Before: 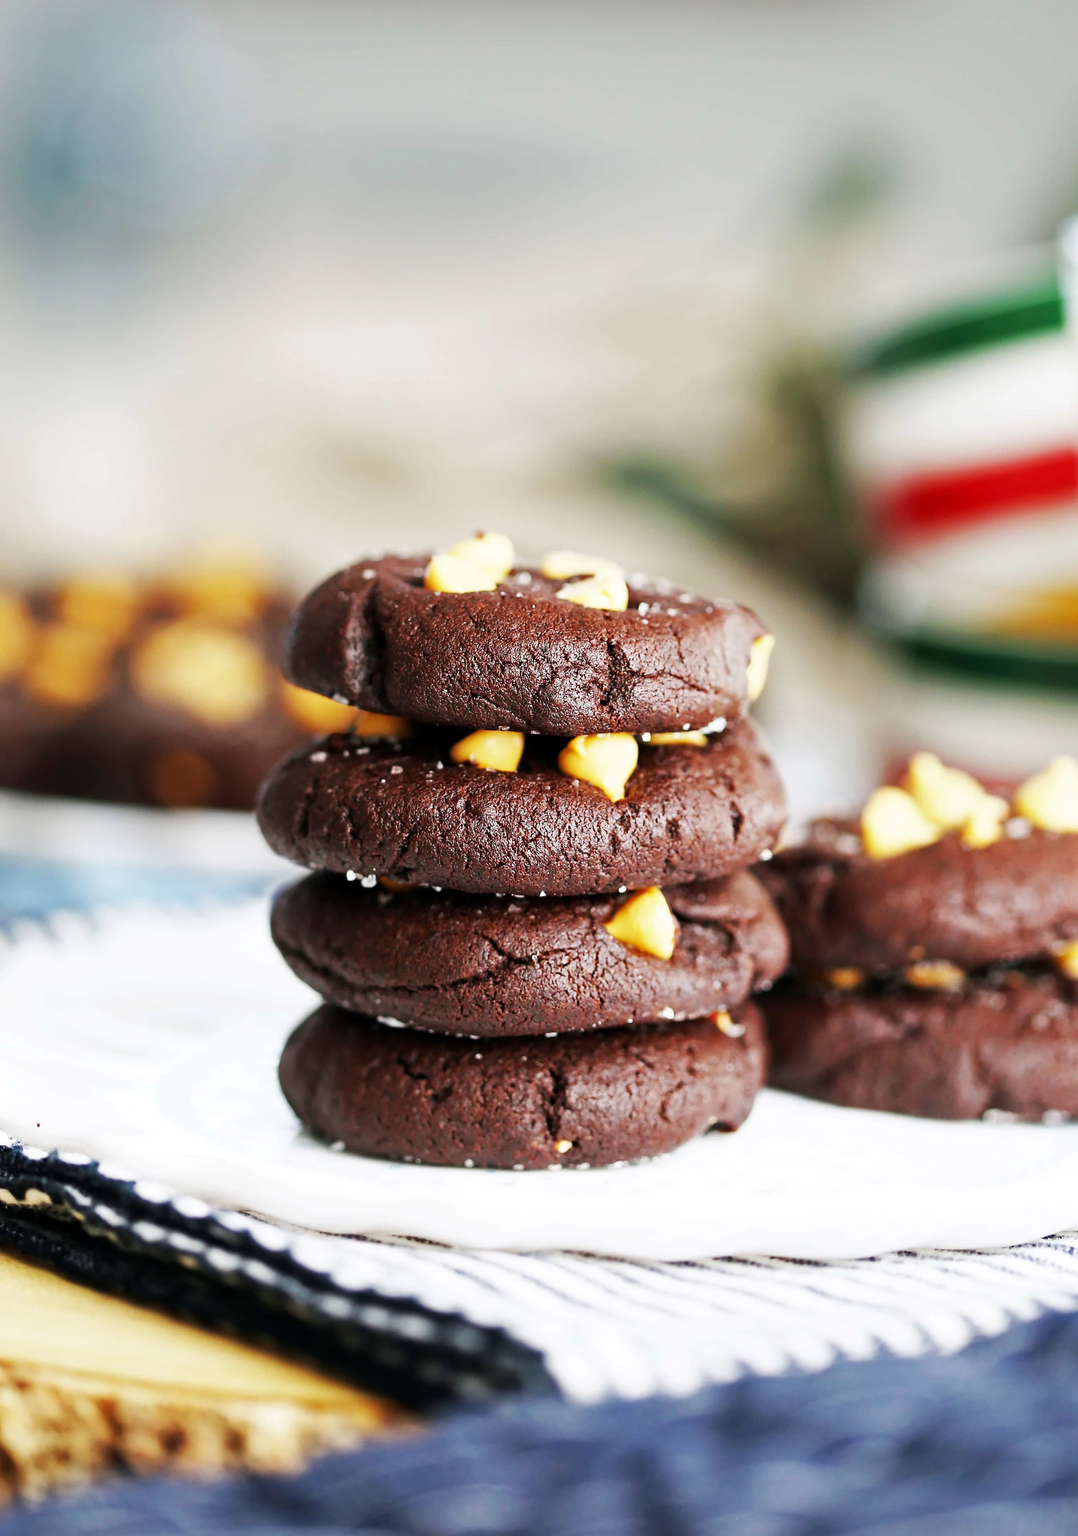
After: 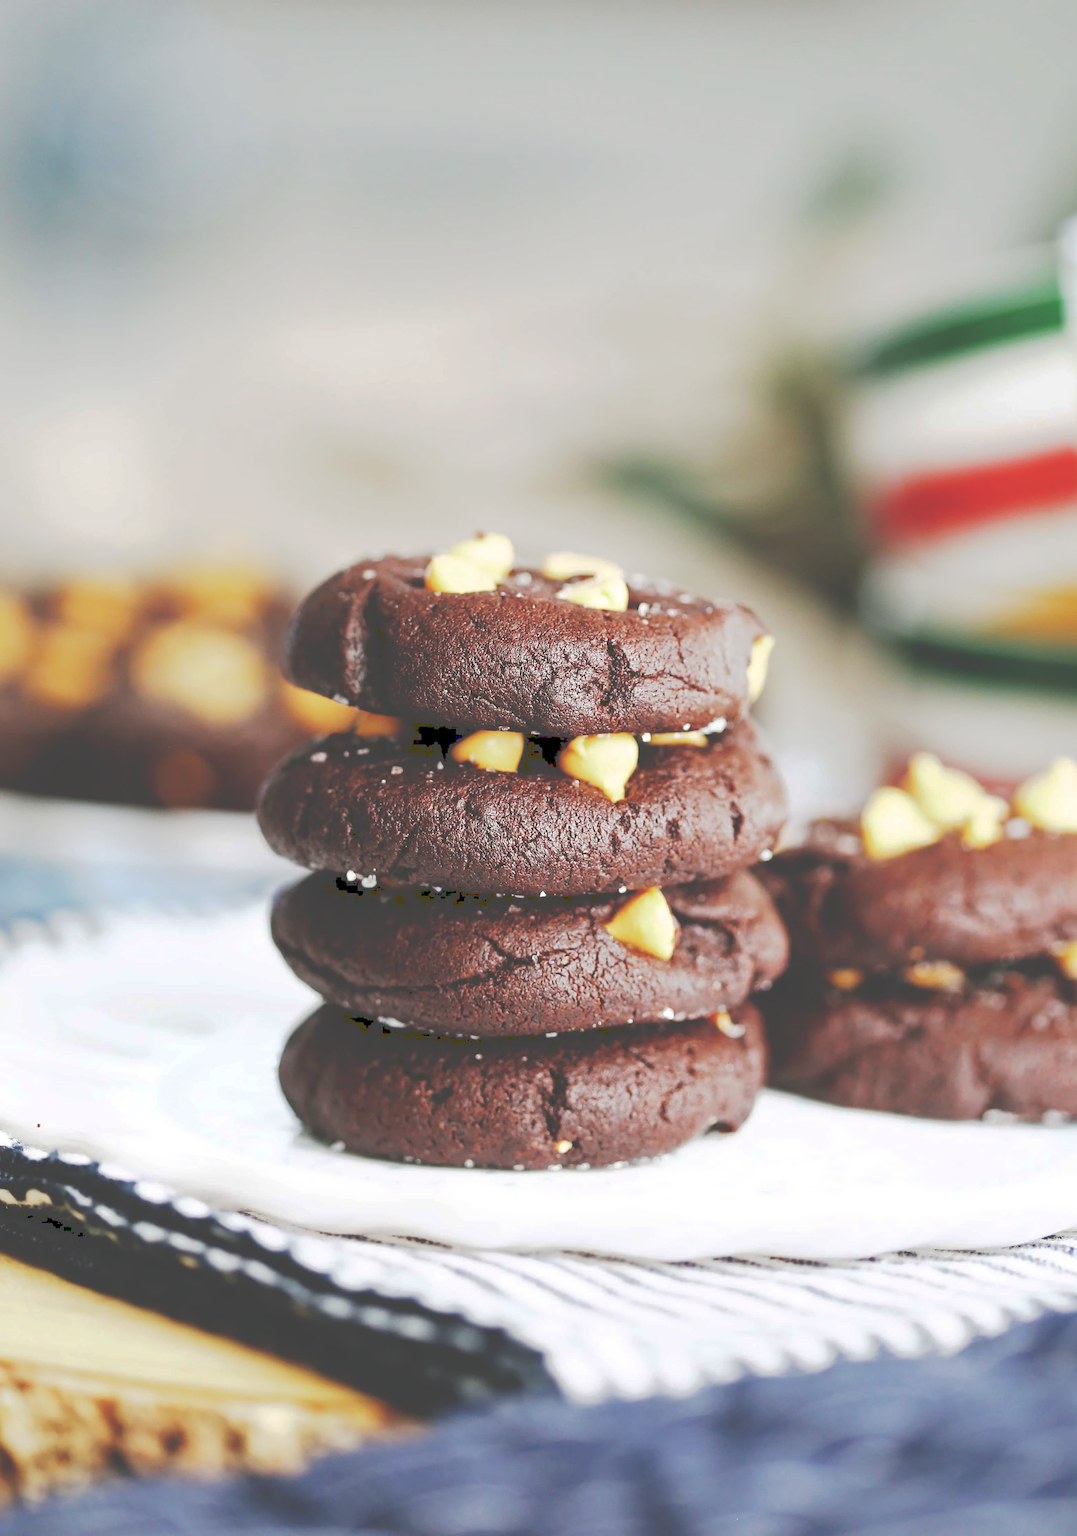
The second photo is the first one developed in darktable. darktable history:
tone curve: curves: ch0 [(0, 0) (0.003, 0.277) (0.011, 0.277) (0.025, 0.279) (0.044, 0.282) (0.069, 0.286) (0.1, 0.289) (0.136, 0.294) (0.177, 0.318) (0.224, 0.345) (0.277, 0.379) (0.335, 0.425) (0.399, 0.481) (0.468, 0.542) (0.543, 0.594) (0.623, 0.662) (0.709, 0.731) (0.801, 0.792) (0.898, 0.851) (1, 1)], preserve colors none
bloom: size 3%, threshold 100%, strength 0%
